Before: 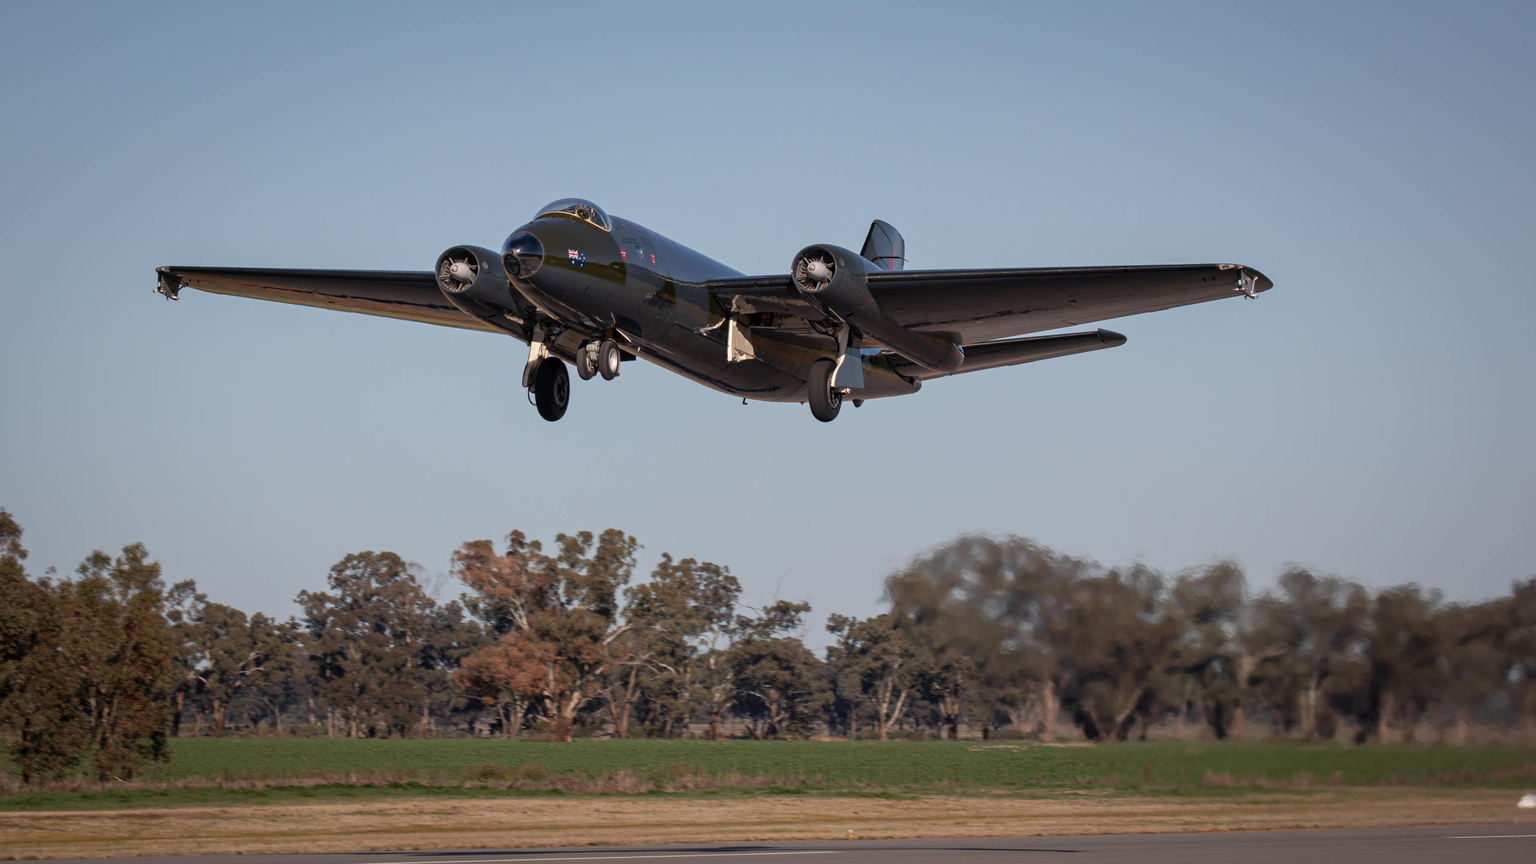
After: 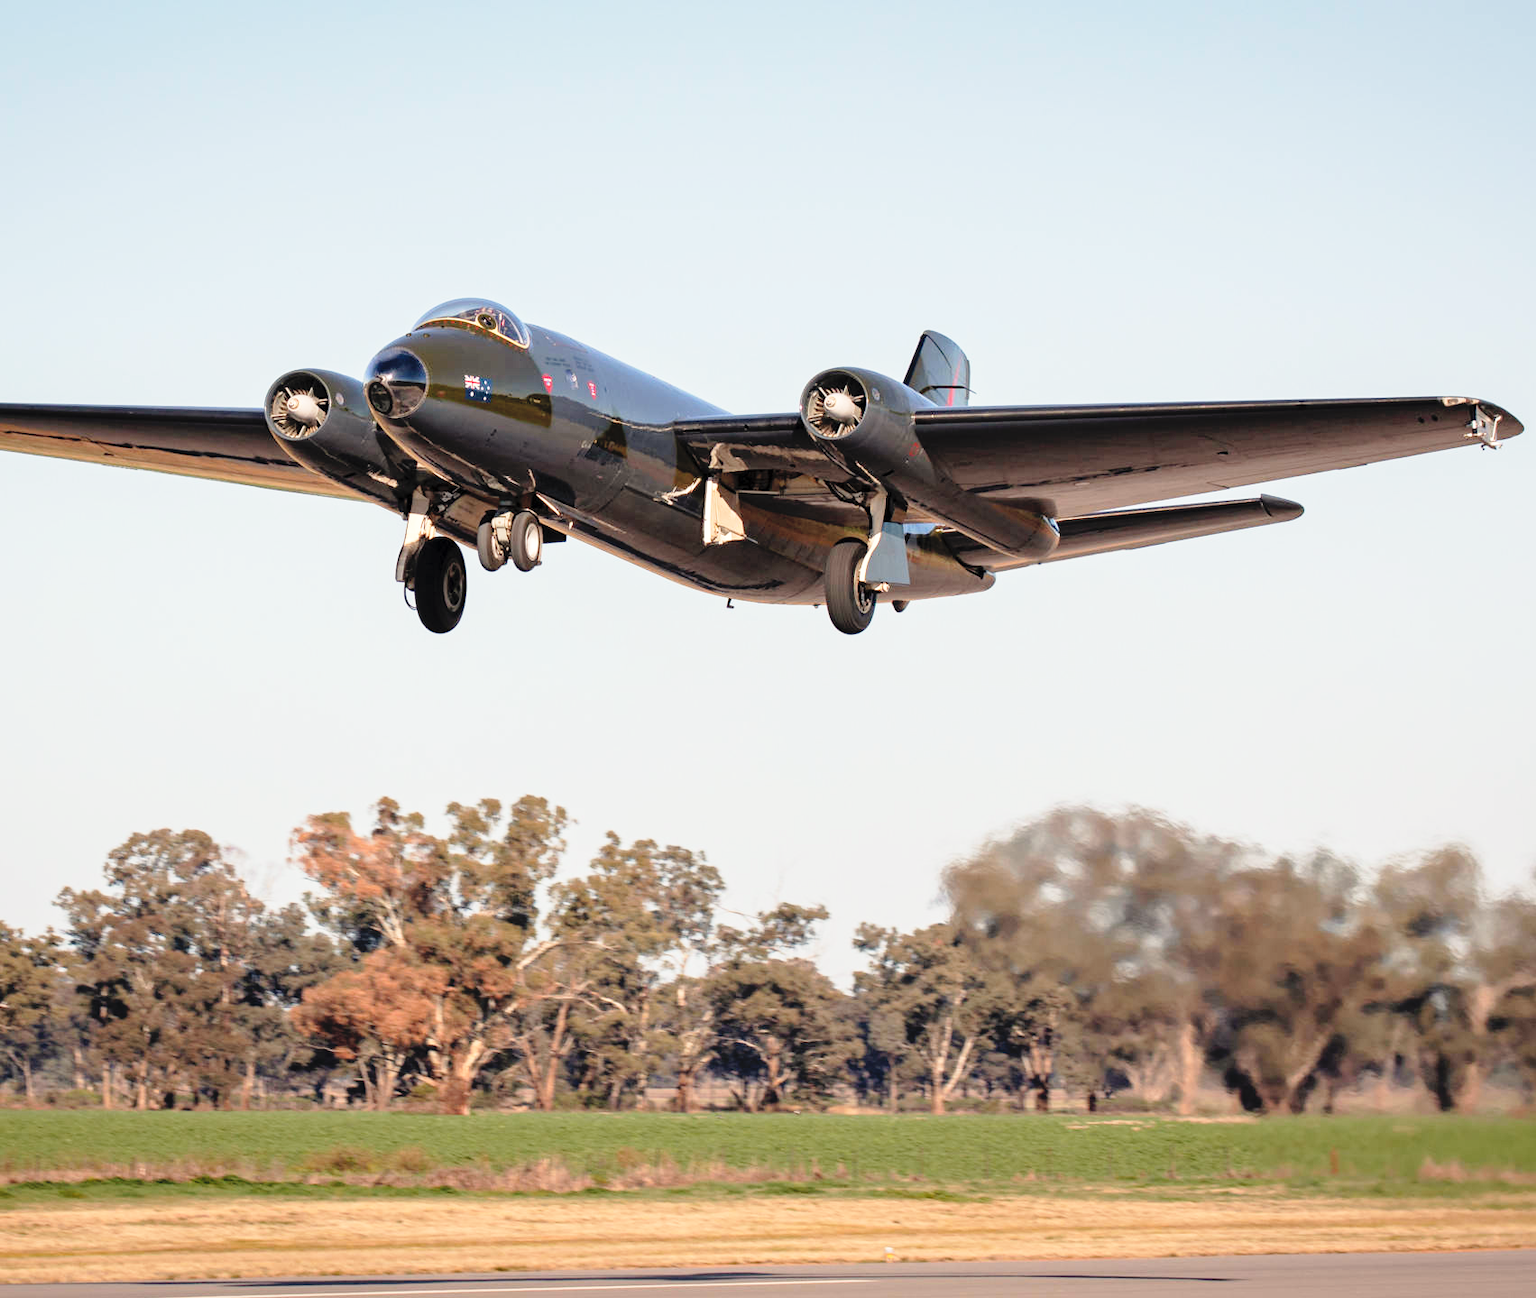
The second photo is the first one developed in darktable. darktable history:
crop: left 16.899%, right 16.556%
contrast brightness saturation: brightness 0.15
white balance: red 1.045, blue 0.932
base curve: curves: ch0 [(0, 0) (0.012, 0.01) (0.073, 0.168) (0.31, 0.711) (0.645, 0.957) (1, 1)], preserve colors none
